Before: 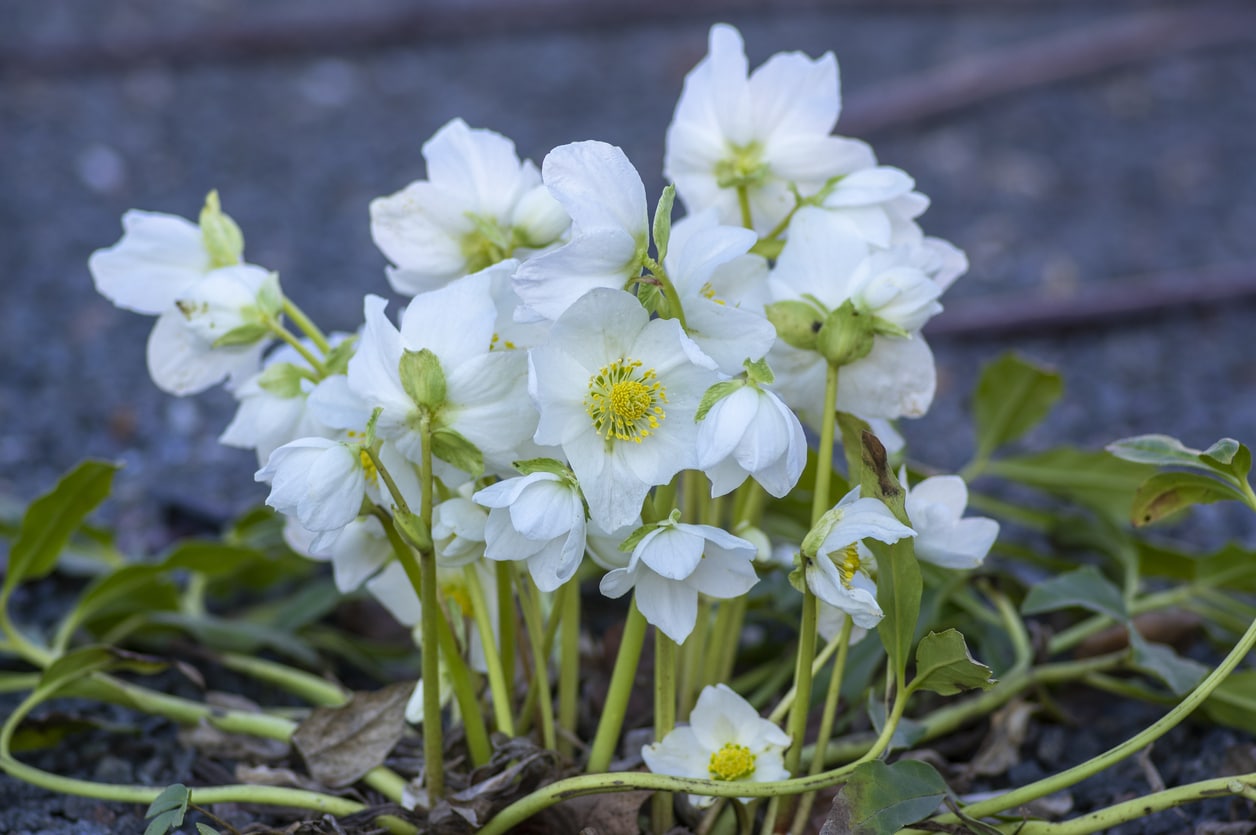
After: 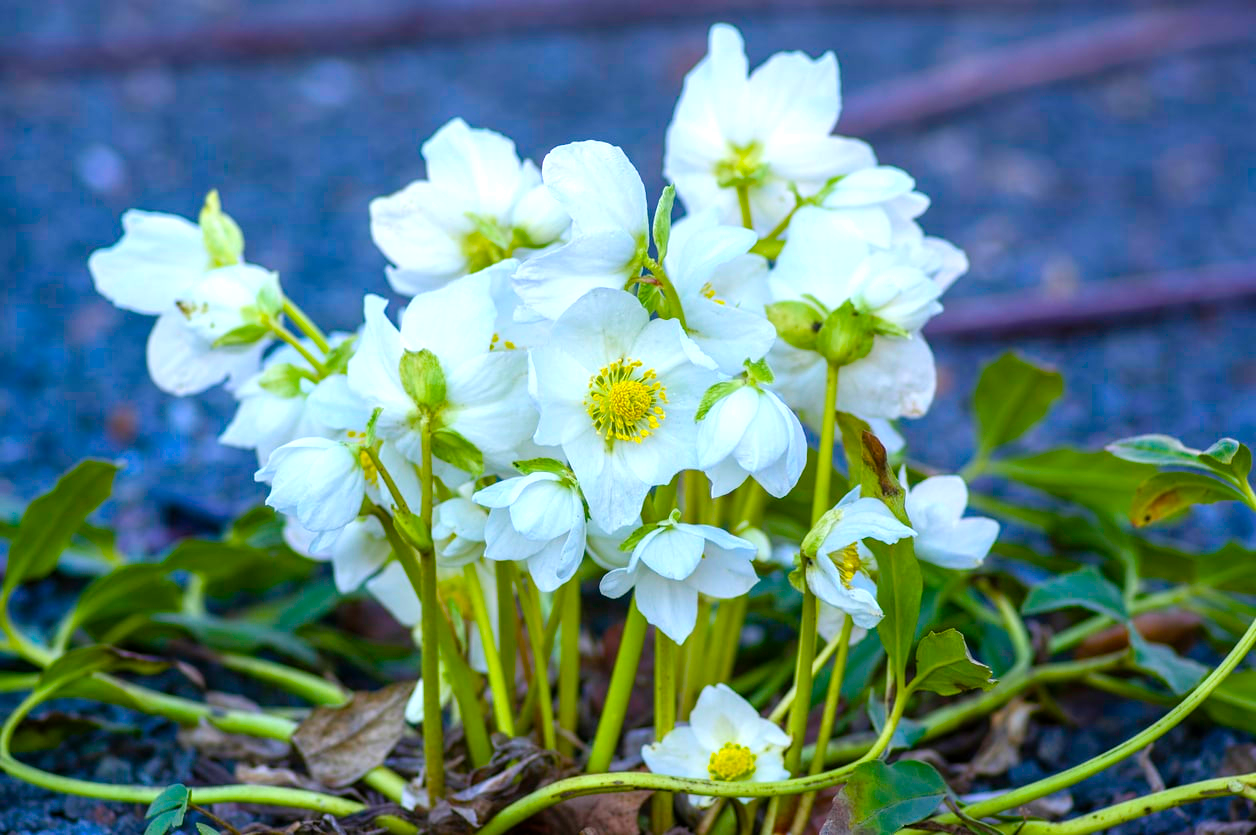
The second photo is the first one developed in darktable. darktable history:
color balance rgb: perceptual saturation grading › global saturation 20%, perceptual saturation grading › highlights -25%, perceptual saturation grading › shadows 25%, global vibrance 50%
levels: levels [0, 0.43, 0.859]
